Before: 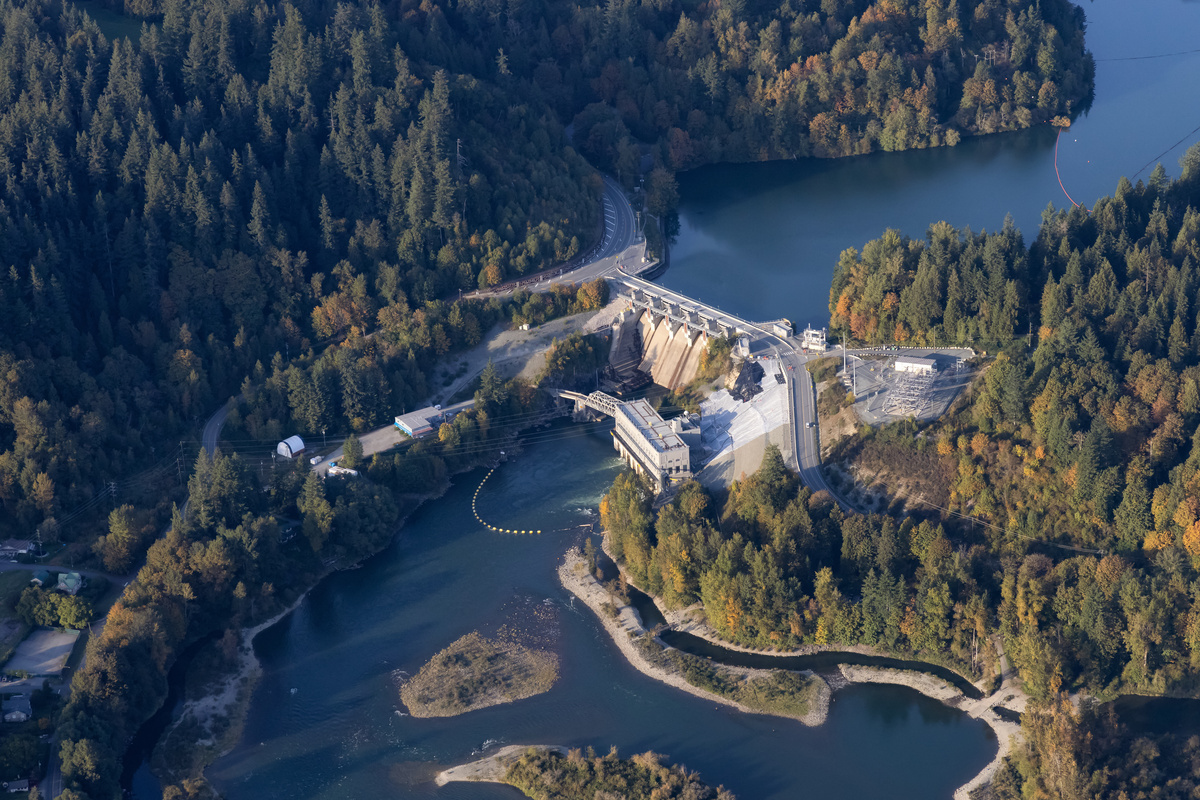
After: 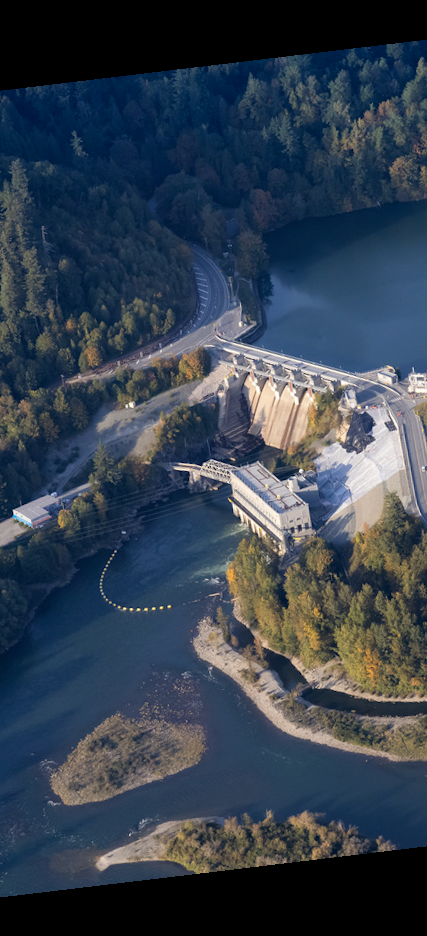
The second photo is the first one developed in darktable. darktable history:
rotate and perspective: rotation -6.83°, automatic cropping off
crop: left 33.36%, right 33.36%
graduated density: density 2.02 EV, hardness 44%, rotation 0.374°, offset 8.21, hue 208.8°, saturation 97%
